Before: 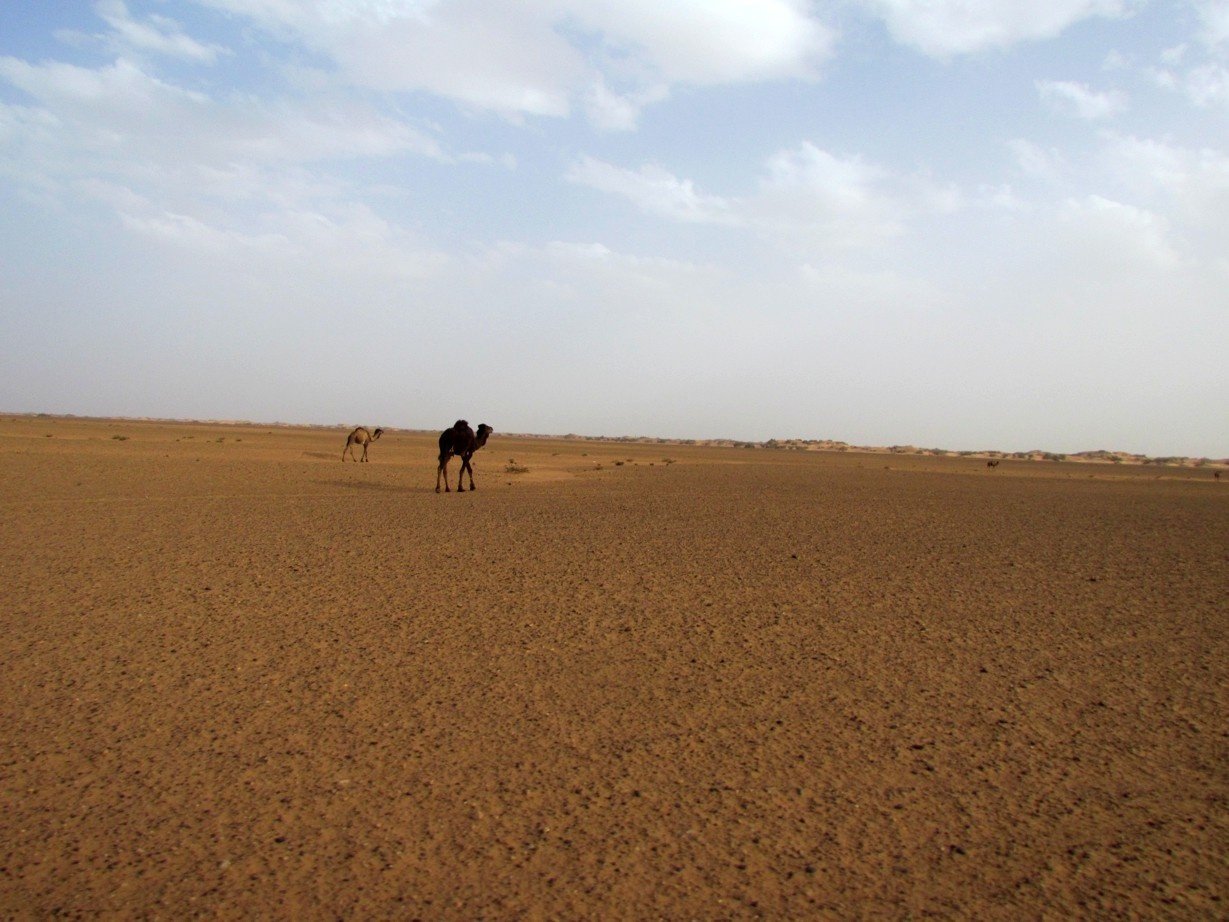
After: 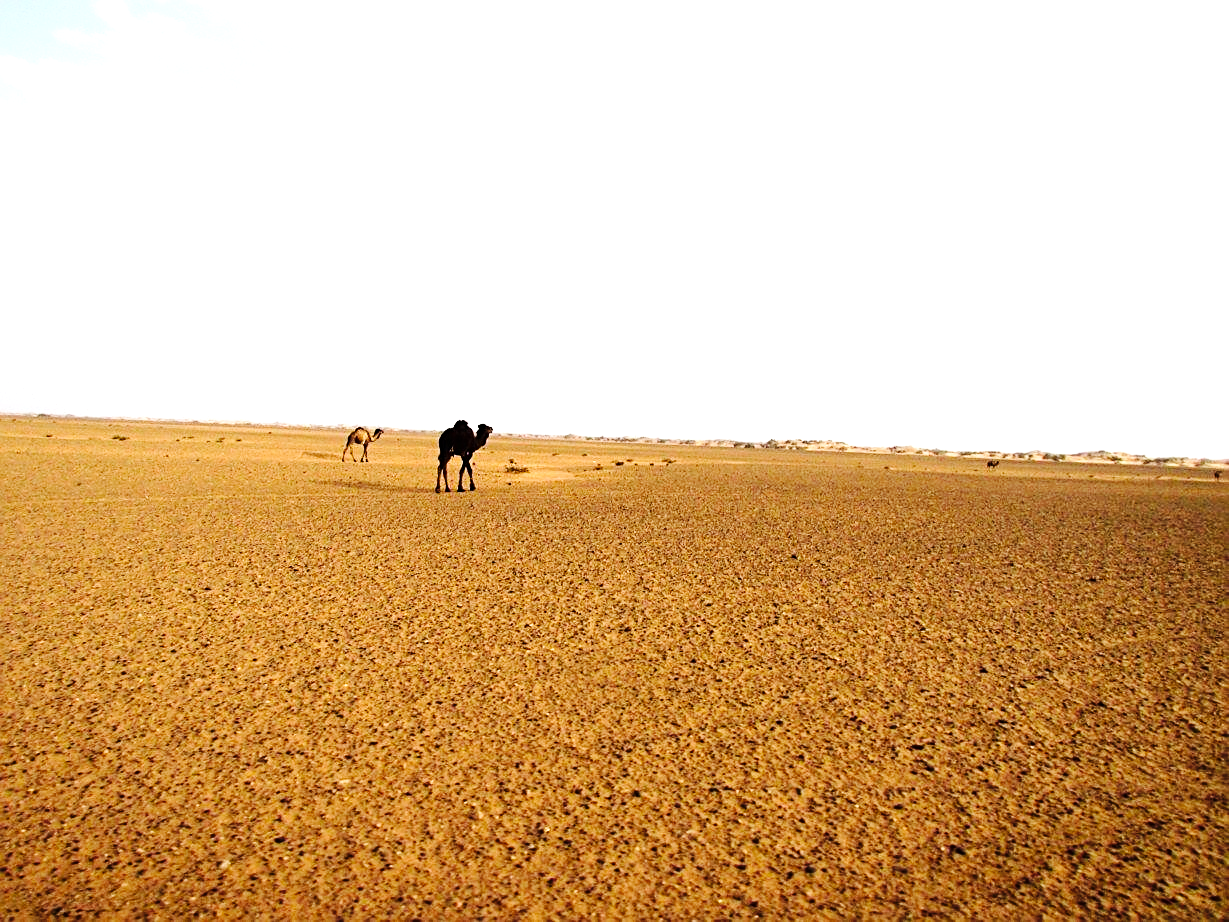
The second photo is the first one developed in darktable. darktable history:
sharpen: on, module defaults
exposure: black level correction 0, exposure 0.7 EV, compensate exposure bias true, compensate highlight preservation false
tone equalizer: -8 EV -0.75 EV, -7 EV -0.7 EV, -6 EV -0.6 EV, -5 EV -0.4 EV, -3 EV 0.4 EV, -2 EV 0.6 EV, -1 EV 0.7 EV, +0 EV 0.75 EV, edges refinement/feathering 500, mask exposure compensation -1.57 EV, preserve details no
base curve: curves: ch0 [(0, 0) (0.036, 0.025) (0.121, 0.166) (0.206, 0.329) (0.605, 0.79) (1, 1)], preserve colors none
vibrance: on, module defaults
